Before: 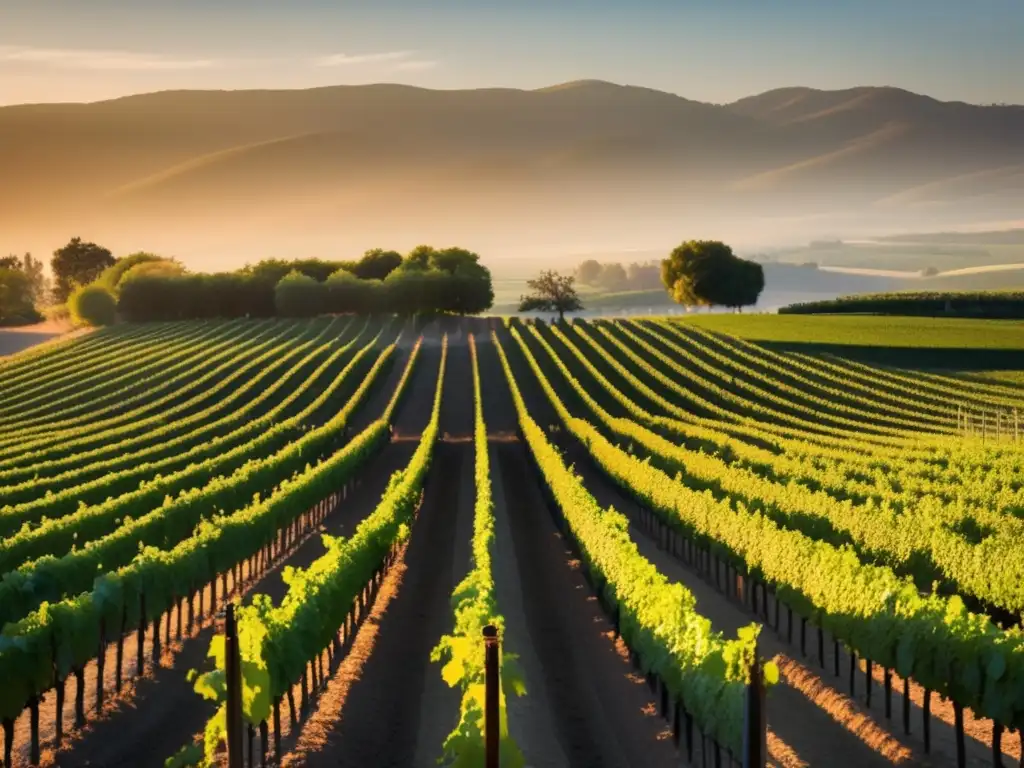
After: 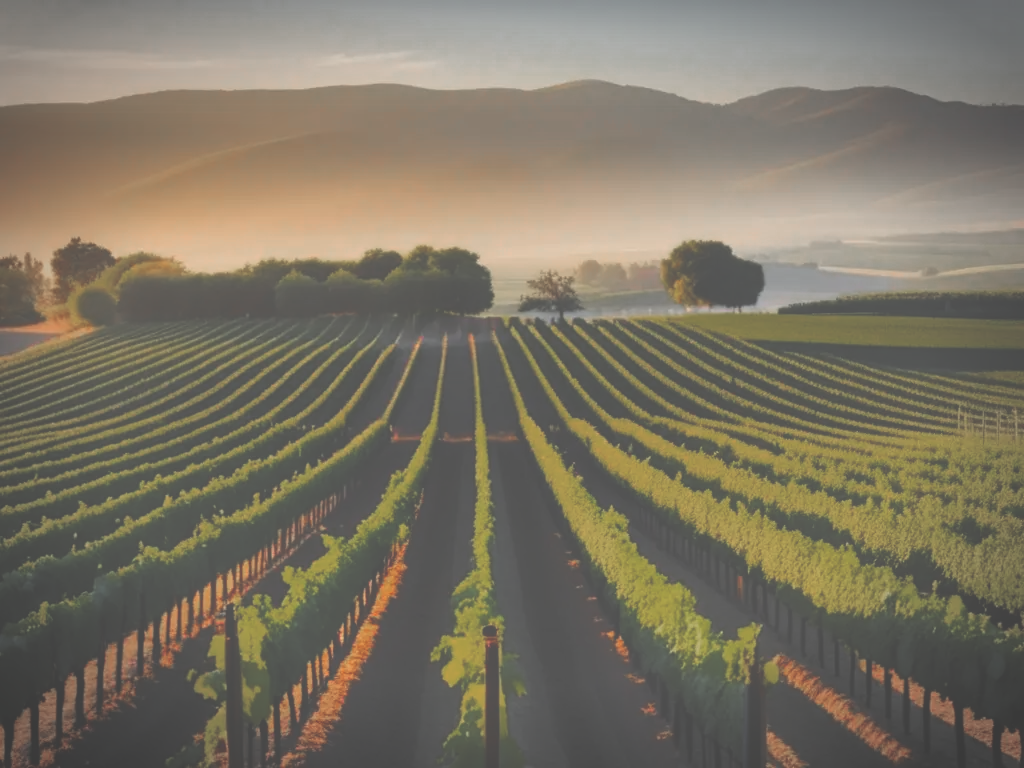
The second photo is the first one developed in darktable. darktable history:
vignetting: automatic ratio true
exposure: black level correction -0.087, compensate highlight preservation false
color zones: curves: ch0 [(0, 0.48) (0.209, 0.398) (0.305, 0.332) (0.429, 0.493) (0.571, 0.5) (0.714, 0.5) (0.857, 0.5) (1, 0.48)]; ch1 [(0, 0.736) (0.143, 0.625) (0.225, 0.371) (0.429, 0.256) (0.571, 0.241) (0.714, 0.213) (0.857, 0.48) (1, 0.736)]; ch2 [(0, 0.448) (0.143, 0.498) (0.286, 0.5) (0.429, 0.5) (0.571, 0.5) (0.714, 0.5) (0.857, 0.5) (1, 0.448)]
